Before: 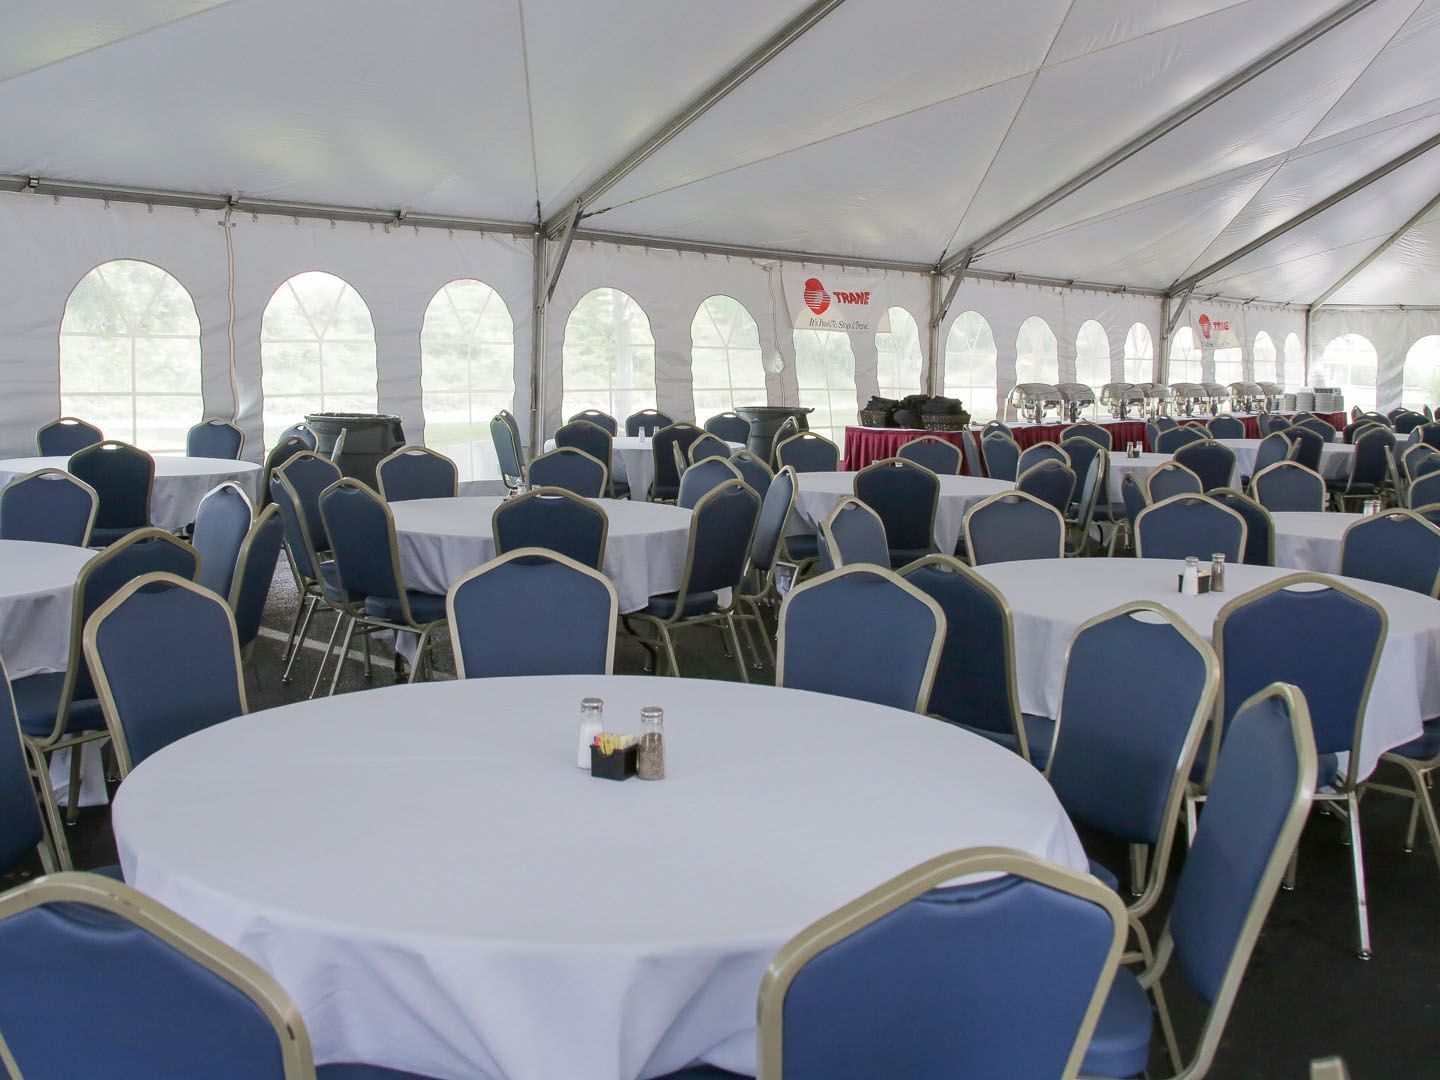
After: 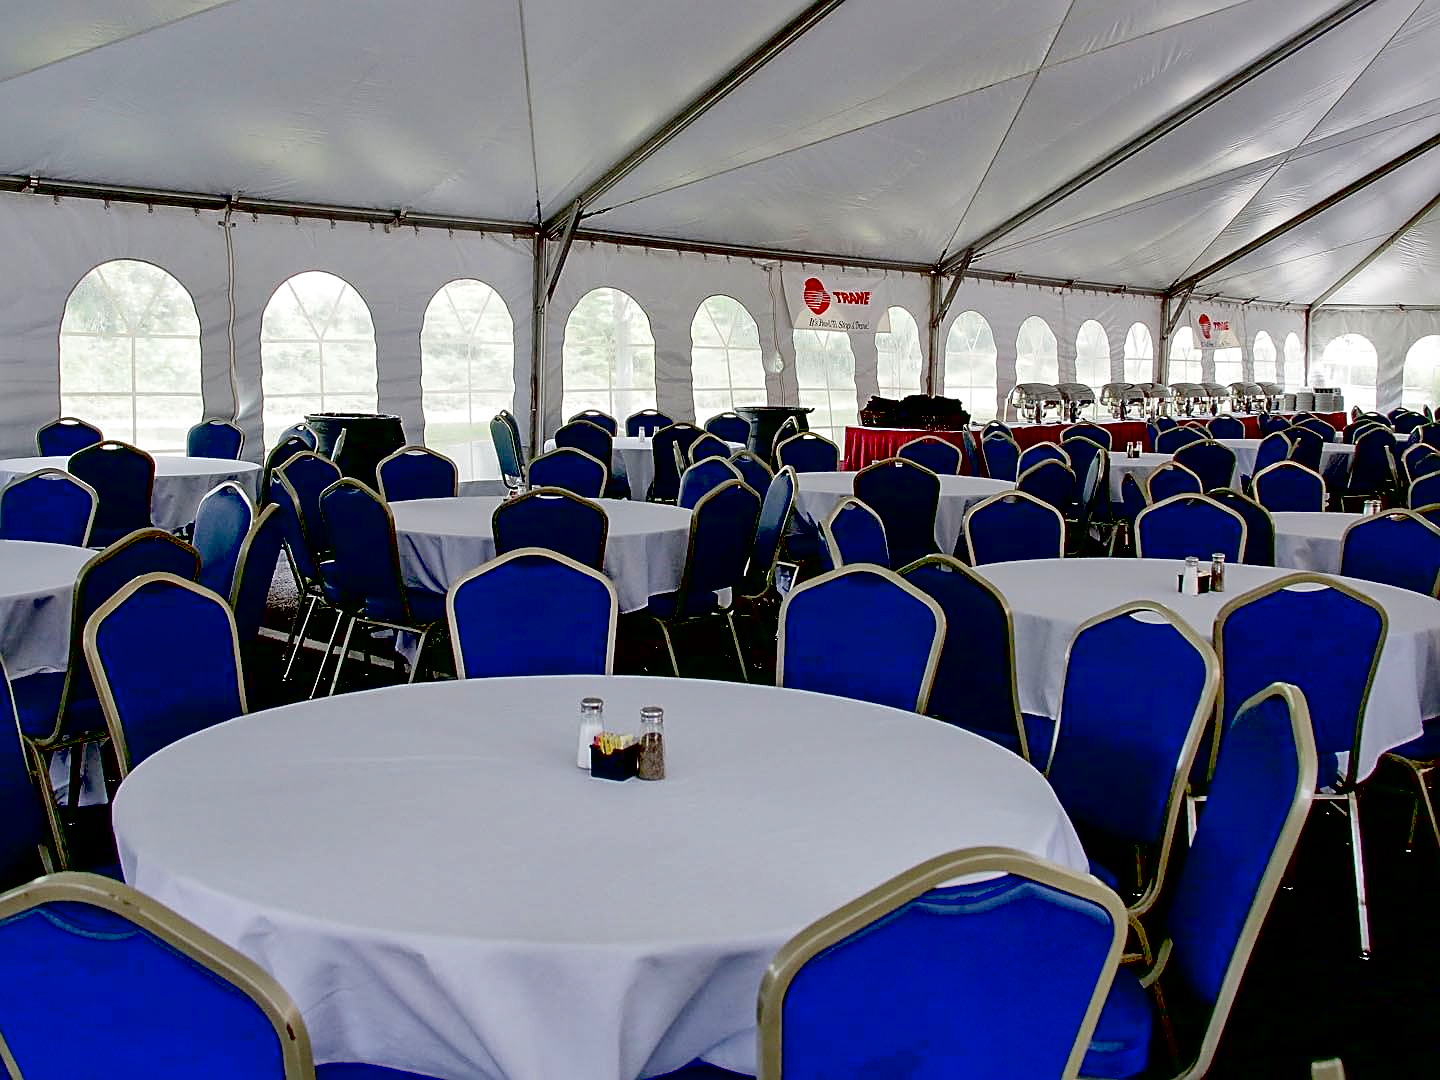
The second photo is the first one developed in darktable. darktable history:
sharpen: on, module defaults
exposure: black level correction 0.1, exposure -0.092 EV, compensate highlight preservation false
local contrast: mode bilateral grid, contrast 25, coarseness 60, detail 151%, midtone range 0.2
